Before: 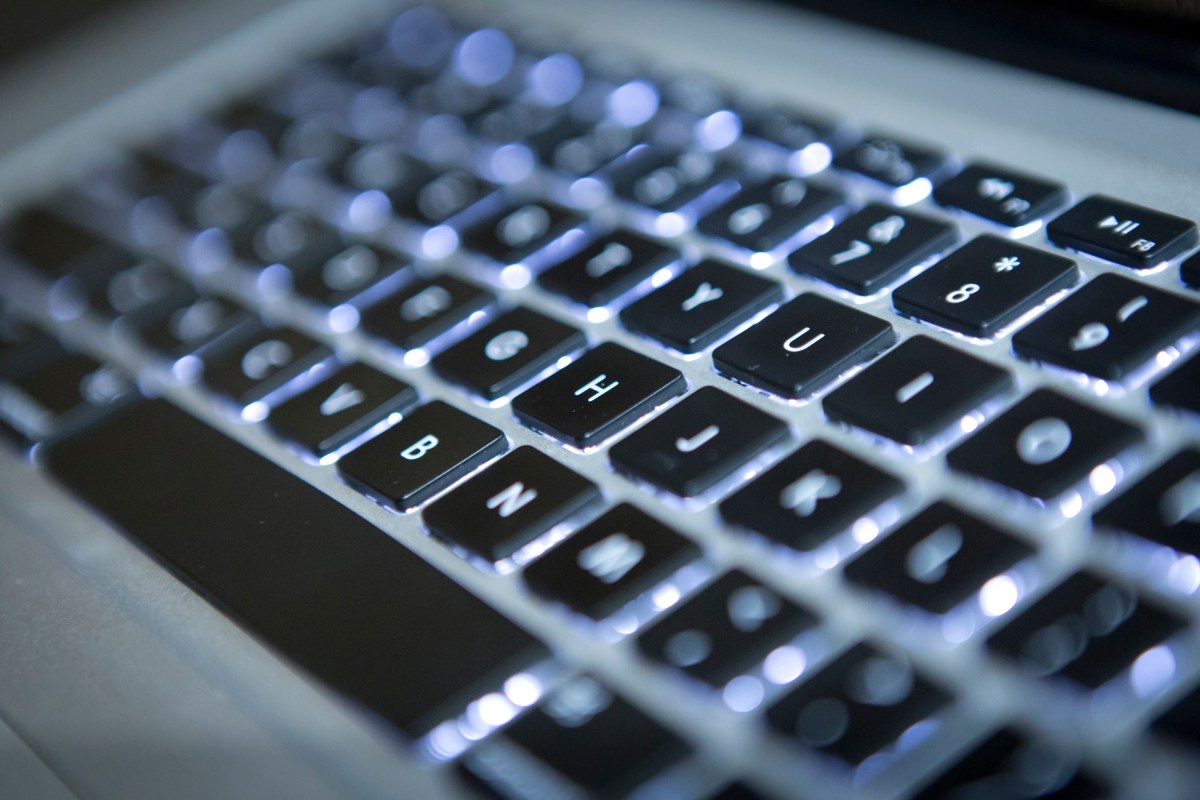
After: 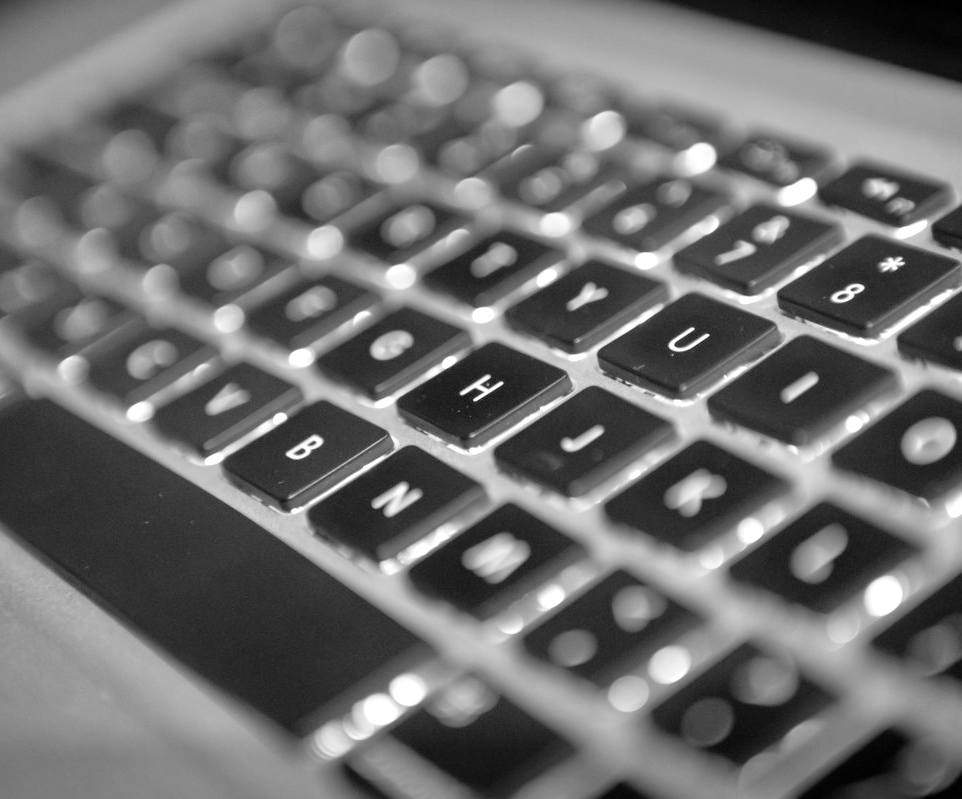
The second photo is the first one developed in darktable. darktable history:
contrast brightness saturation: saturation 0.18
base curve: curves: ch0 [(0, 0) (0.303, 0.277) (1, 1)]
crop and rotate: left 9.597%, right 10.195%
tone equalizer: -7 EV 0.15 EV, -6 EV 0.6 EV, -5 EV 1.15 EV, -4 EV 1.33 EV, -3 EV 1.15 EV, -2 EV 0.6 EV, -1 EV 0.15 EV, mask exposure compensation -0.5 EV
monochrome: on, module defaults
